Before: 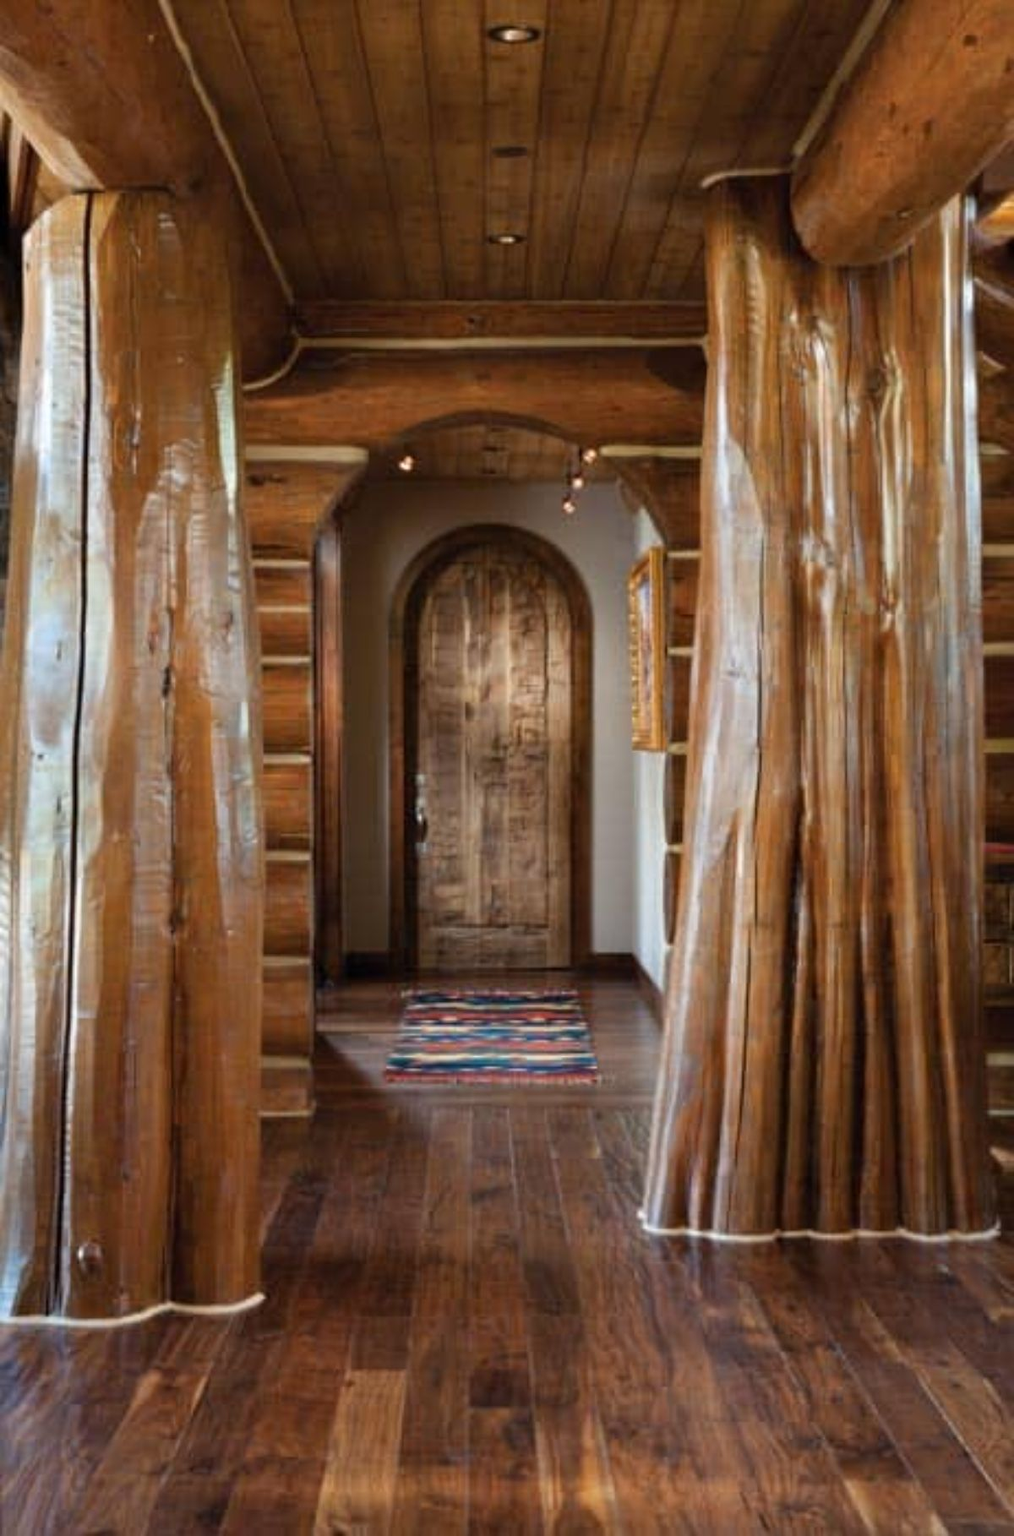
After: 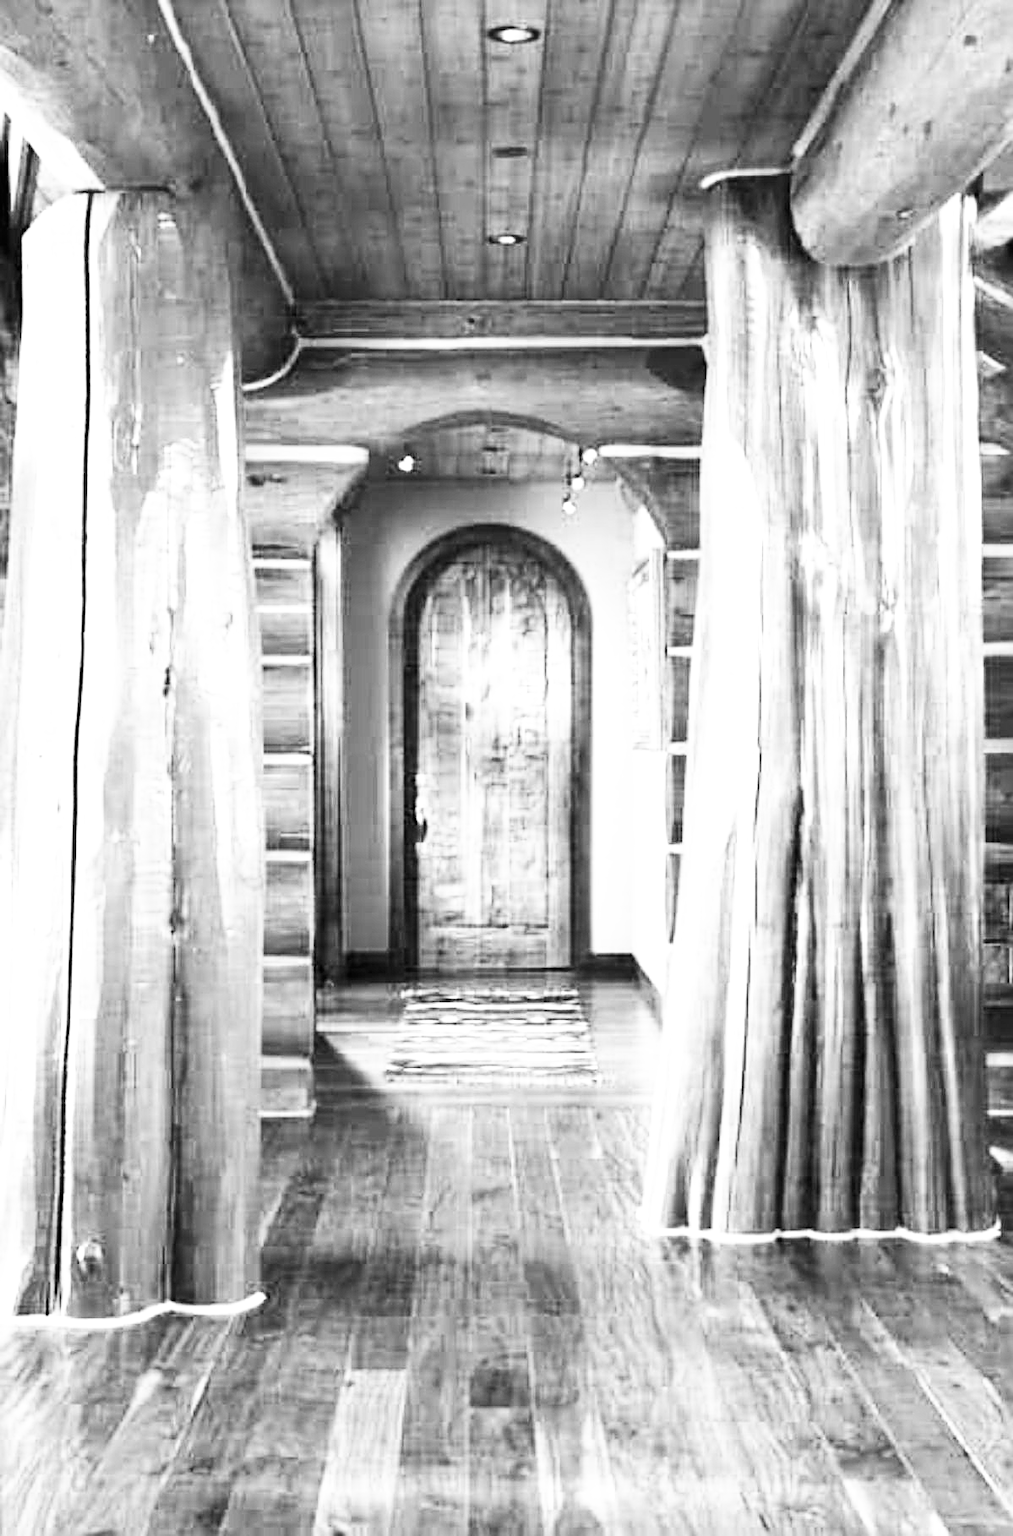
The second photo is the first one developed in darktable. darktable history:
base curve: curves: ch0 [(0, 0) (0.007, 0.004) (0.027, 0.03) (0.046, 0.07) (0.207, 0.54) (0.442, 0.872) (0.673, 0.972) (1, 1)], preserve colors none
sharpen: on, module defaults
tone equalizer: on, module defaults
color calibration: output gray [0.246, 0.254, 0.501, 0], x 0.334, y 0.348, temperature 5468.62 K
exposure: black level correction 0, exposure 1.98 EV, compensate exposure bias true, compensate highlight preservation false
